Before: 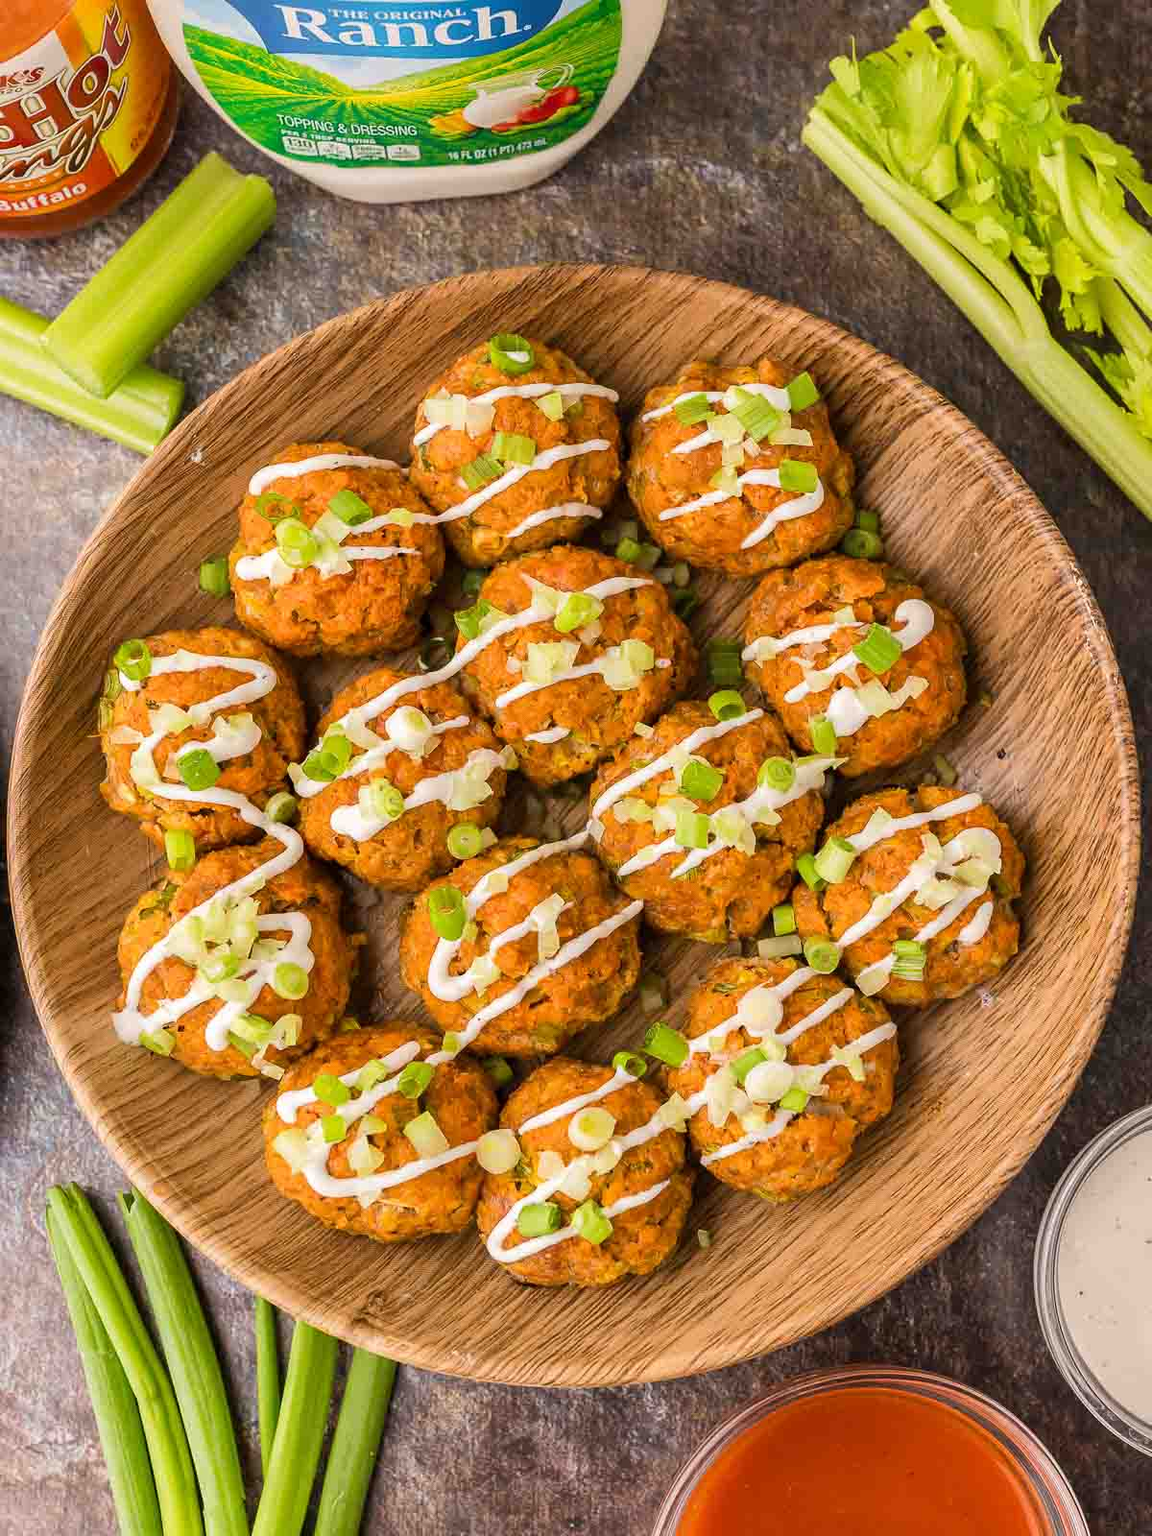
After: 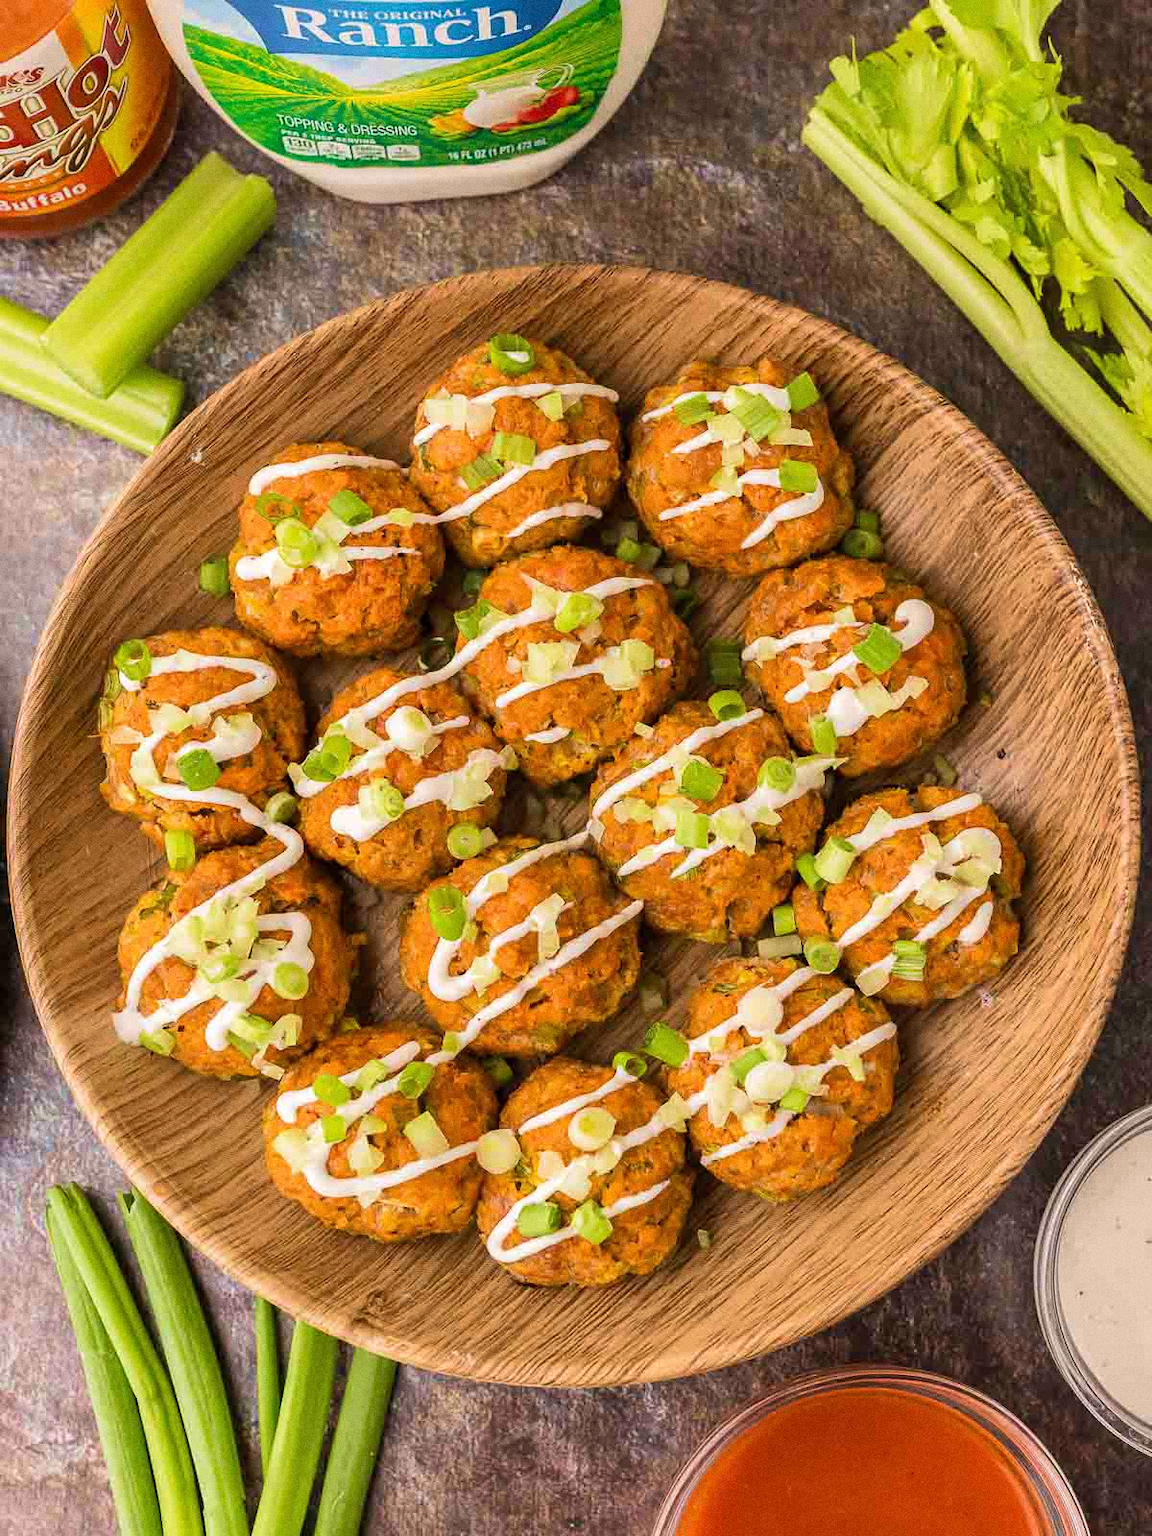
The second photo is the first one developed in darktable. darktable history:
grain: coarseness 0.09 ISO
velvia: on, module defaults
